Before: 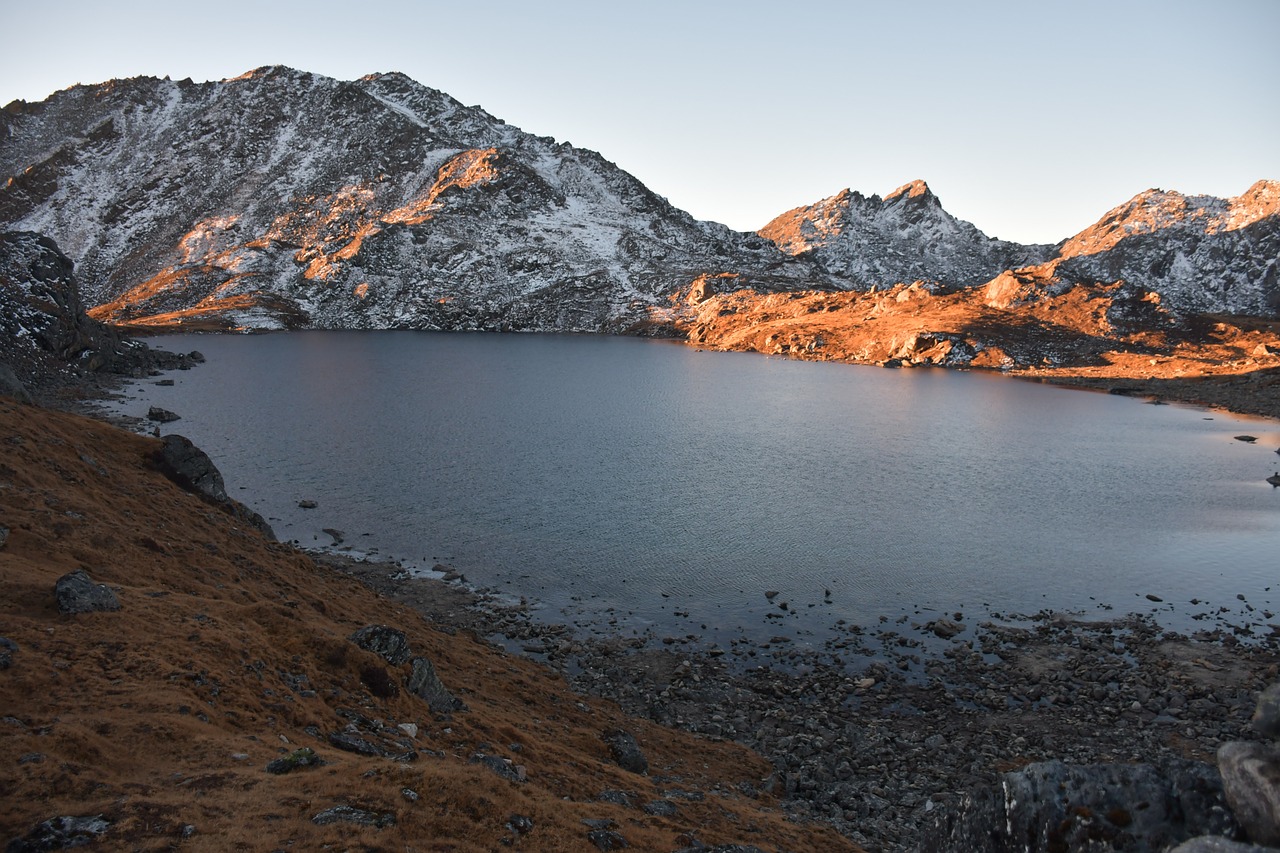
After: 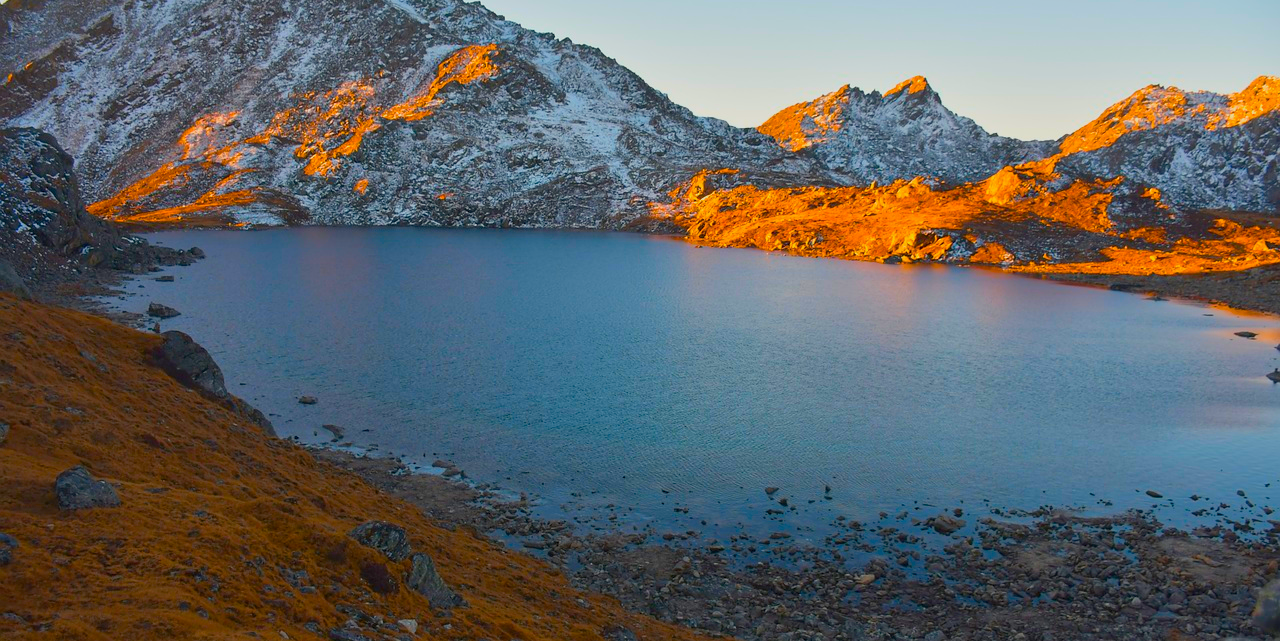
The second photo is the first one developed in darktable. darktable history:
crop and rotate: top 12.421%, bottom 12.389%
color balance rgb: highlights gain › luminance 5.546%, highlights gain › chroma 1.263%, highlights gain › hue 90.46°, linear chroma grading › shadows 17.64%, linear chroma grading › highlights 61.996%, linear chroma grading › global chroma 49.889%, perceptual saturation grading › global saturation 30.348%, hue shift -2.16°, contrast -21.387%
